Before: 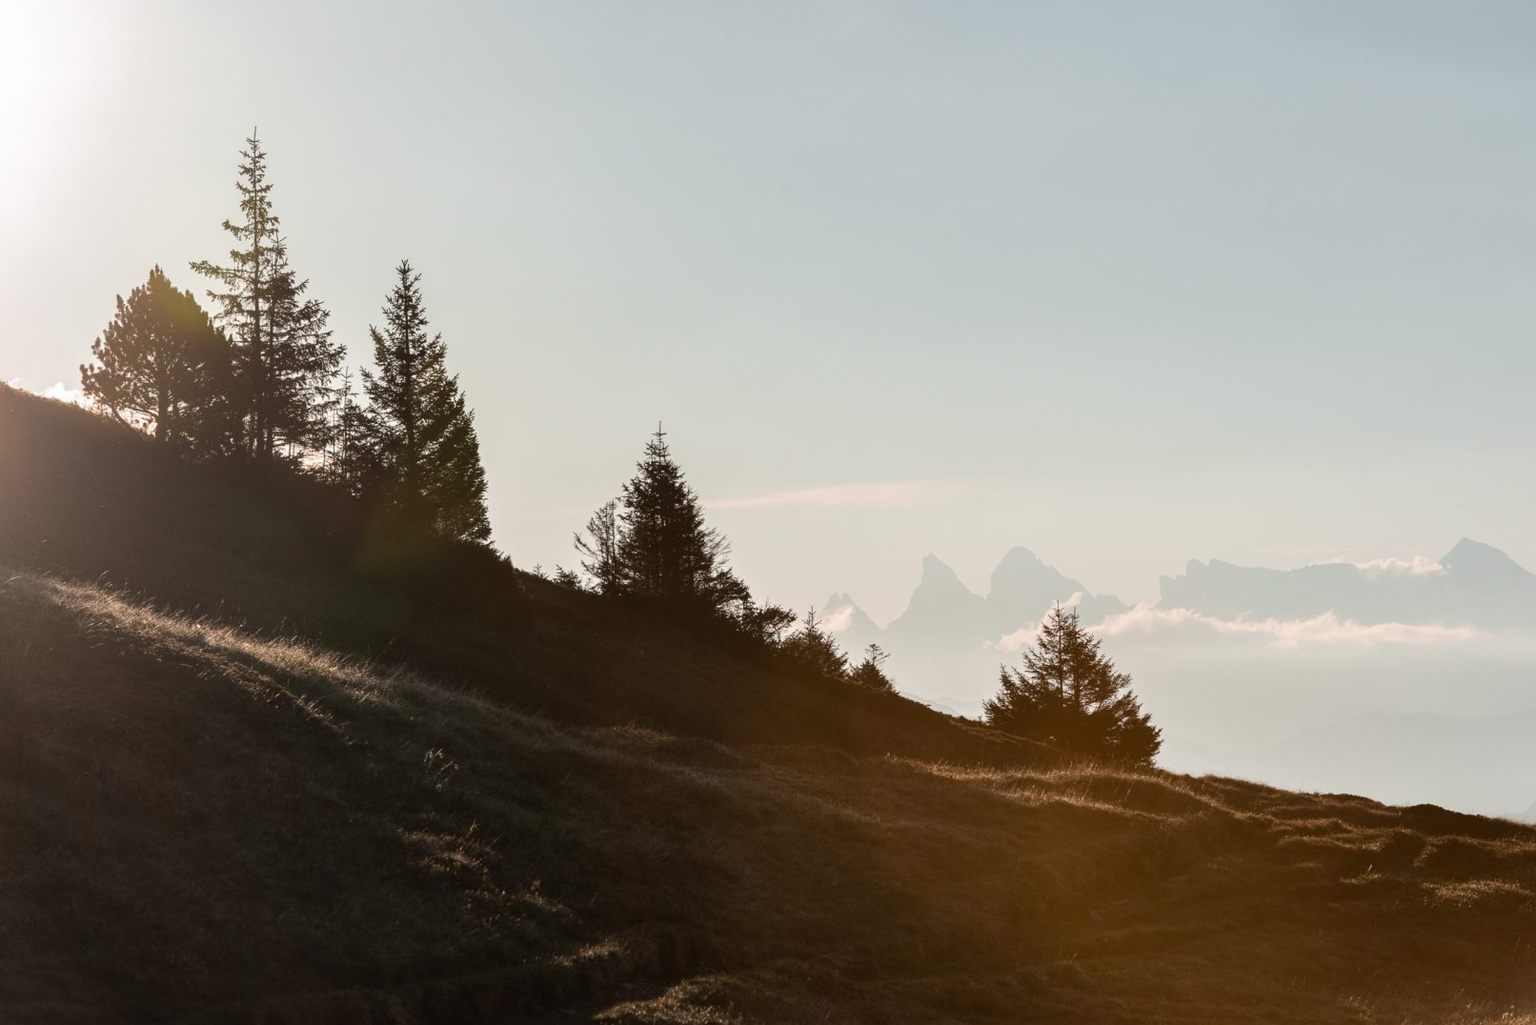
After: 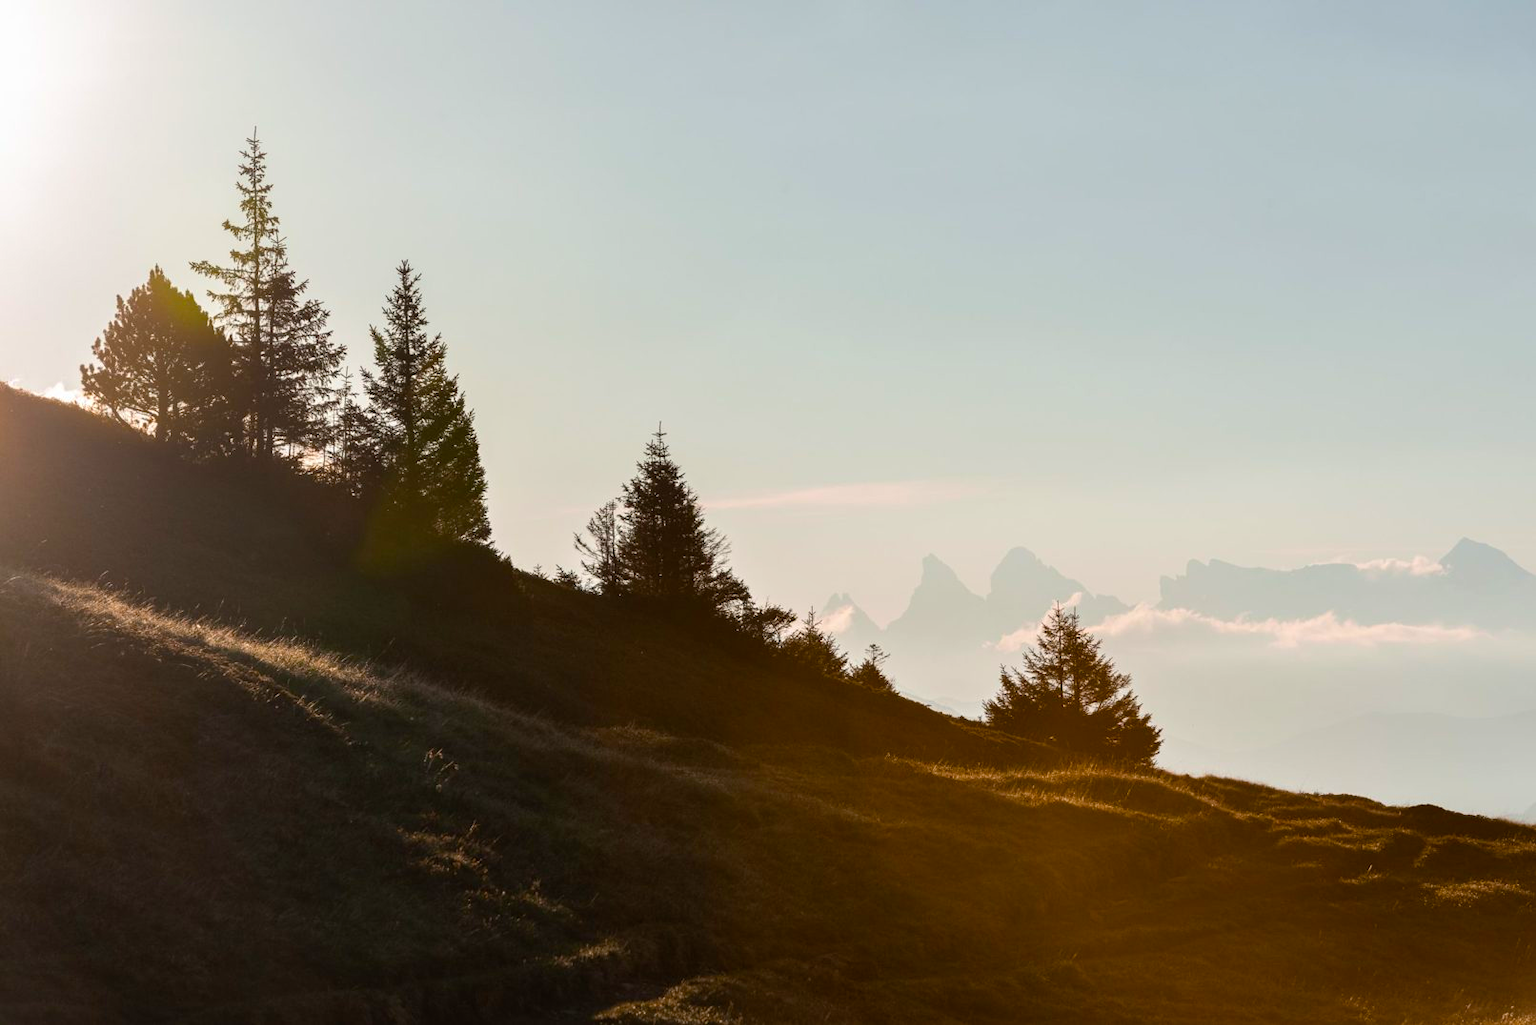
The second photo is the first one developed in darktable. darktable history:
tone equalizer: on, module defaults
color balance rgb: linear chroma grading › global chroma 15%, perceptual saturation grading › global saturation 30%
